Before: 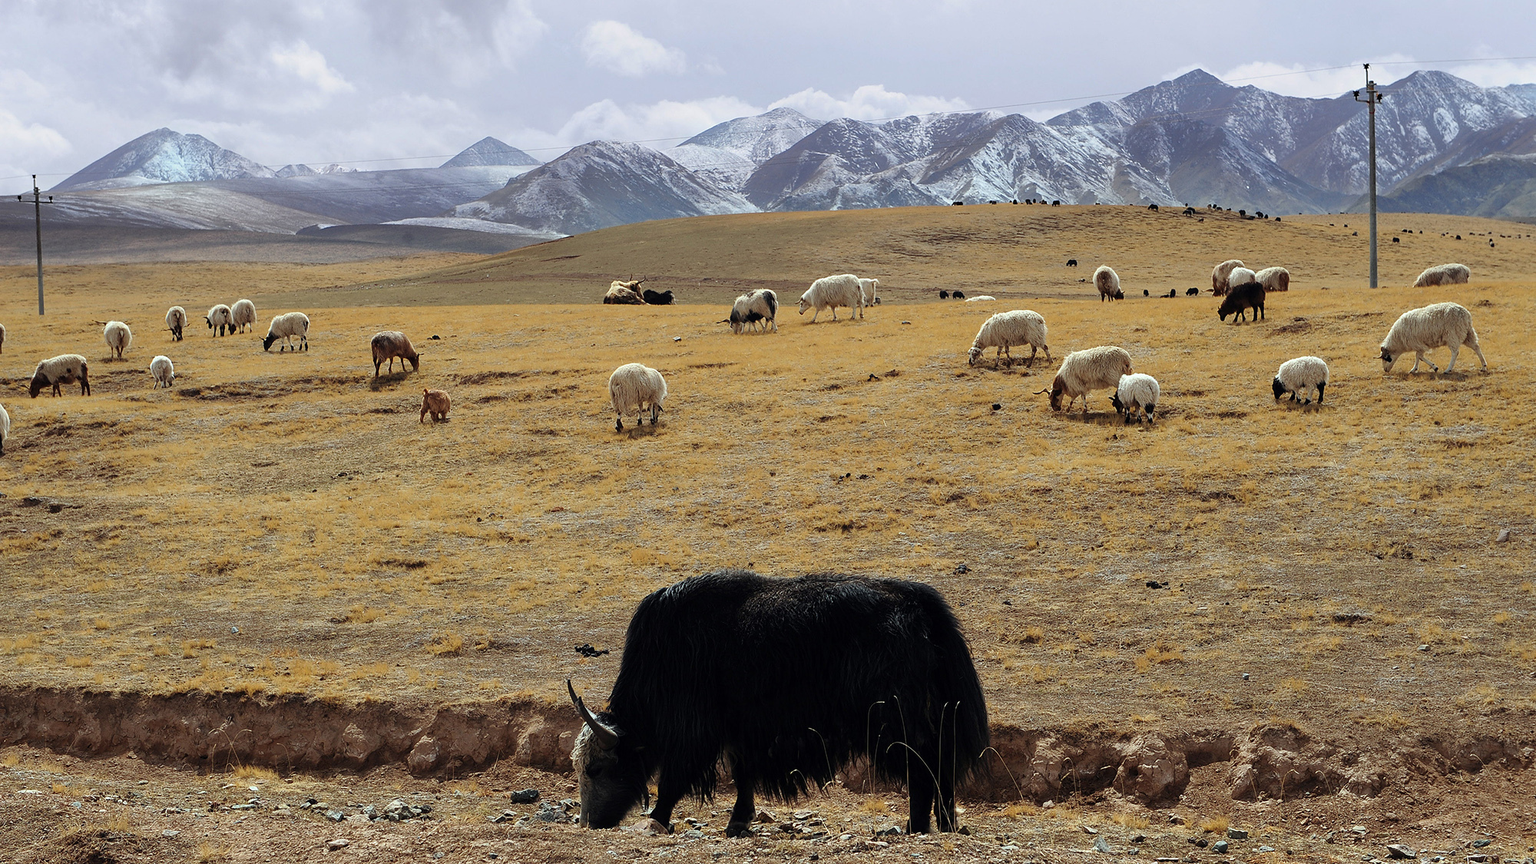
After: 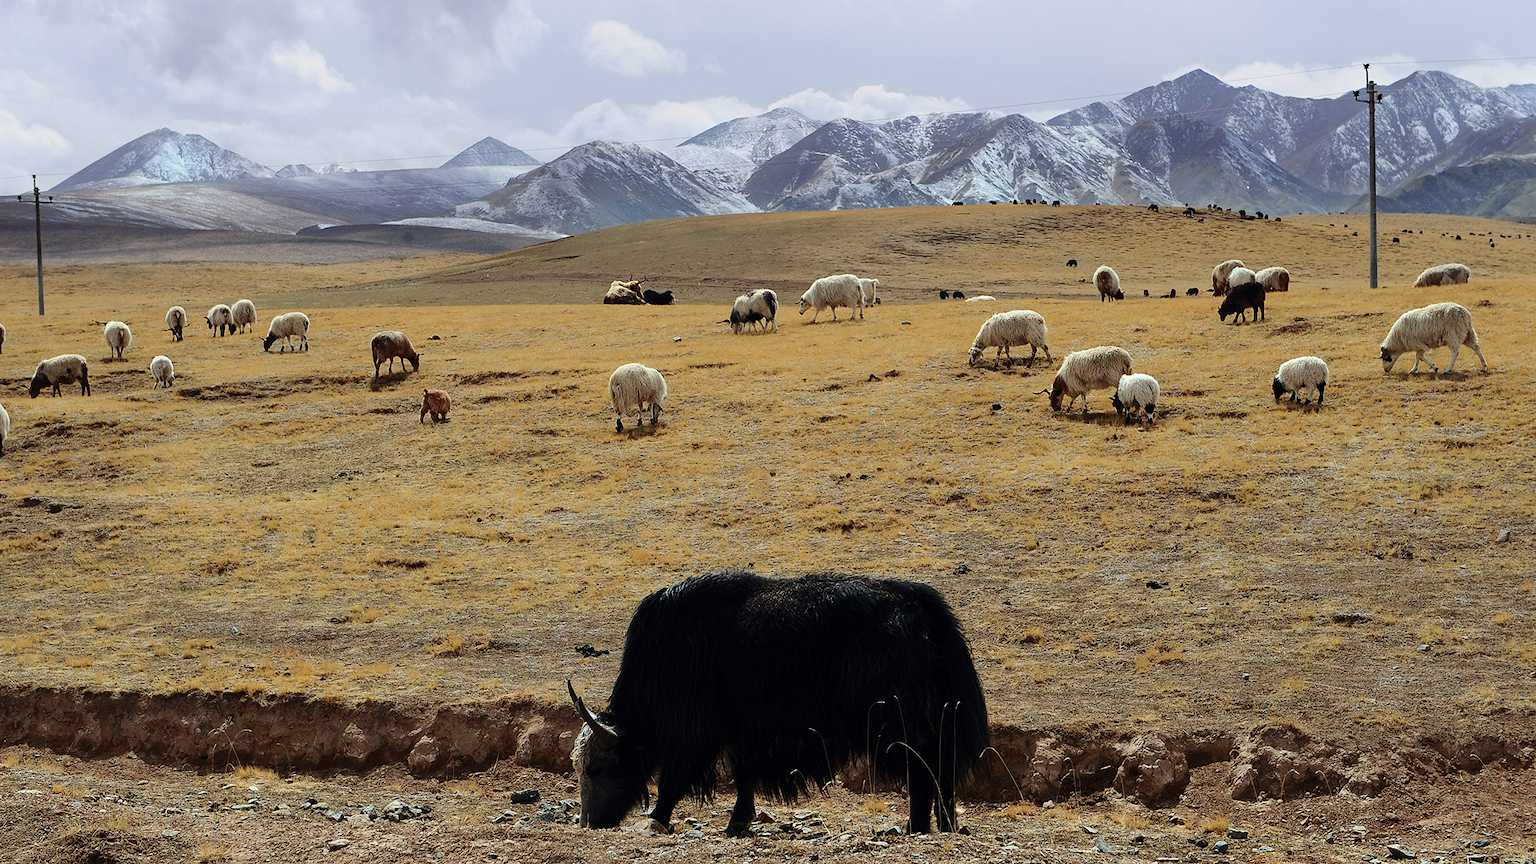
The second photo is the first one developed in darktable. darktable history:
shadows and highlights: radius 331.71, shadows 54.84, highlights -99.96, compress 94.42%, soften with gaussian
tone curve: curves: ch0 [(0, 0) (0.003, 0.002) (0.011, 0.009) (0.025, 0.02) (0.044, 0.034) (0.069, 0.046) (0.1, 0.062) (0.136, 0.083) (0.177, 0.119) (0.224, 0.162) (0.277, 0.216) (0.335, 0.282) (0.399, 0.365) (0.468, 0.457) (0.543, 0.541) (0.623, 0.624) (0.709, 0.713) (0.801, 0.797) (0.898, 0.889) (1, 1)], color space Lab, independent channels, preserve colors none
